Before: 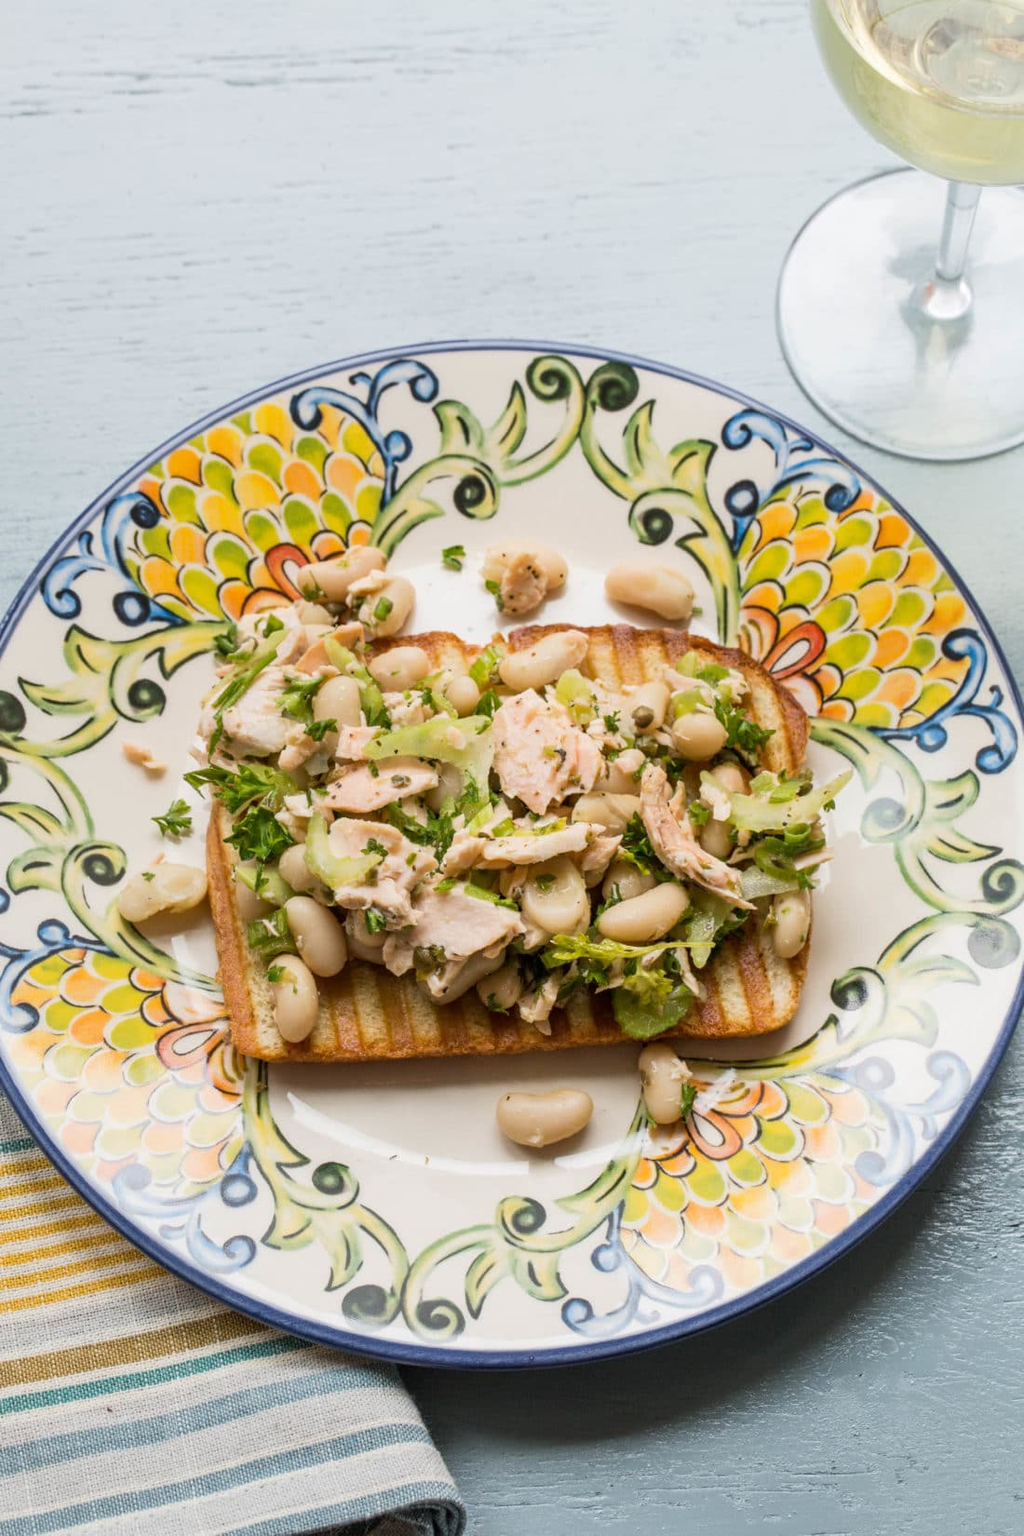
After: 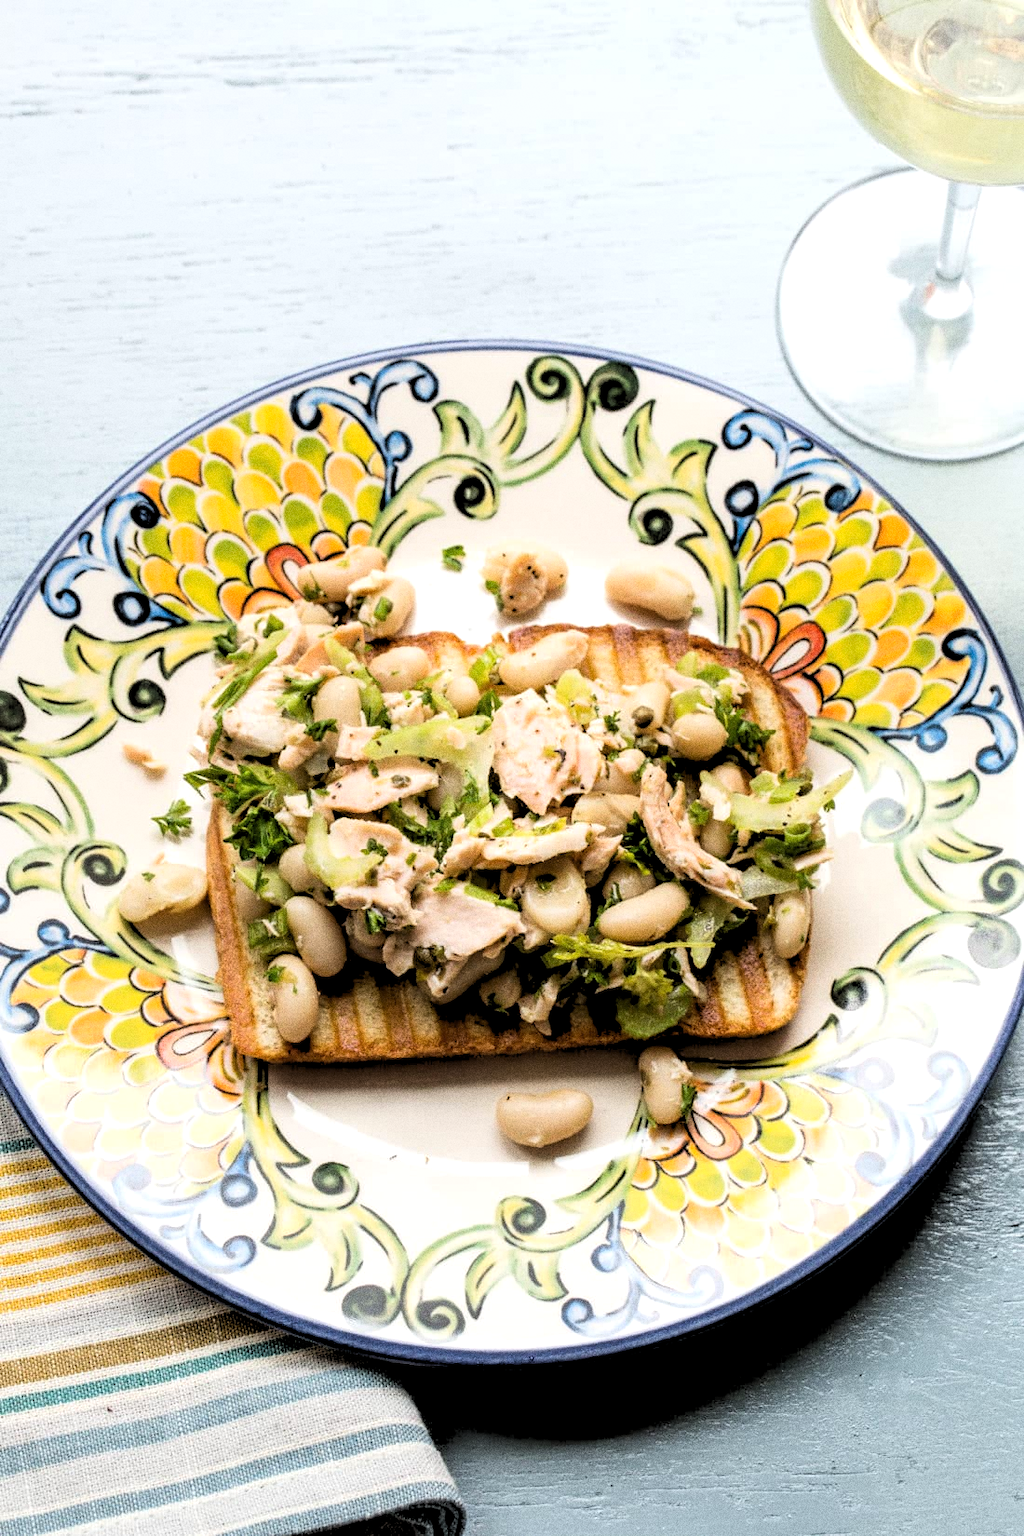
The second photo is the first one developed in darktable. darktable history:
rgb levels: levels [[0.029, 0.461, 0.922], [0, 0.5, 1], [0, 0.5, 1]]
tone equalizer: -8 EV -0.001 EV, -7 EV 0.001 EV, -6 EV -0.002 EV, -5 EV -0.003 EV, -4 EV -0.062 EV, -3 EV -0.222 EV, -2 EV -0.267 EV, -1 EV 0.105 EV, +0 EV 0.303 EV
grain: coarseness 0.09 ISO, strength 40%
